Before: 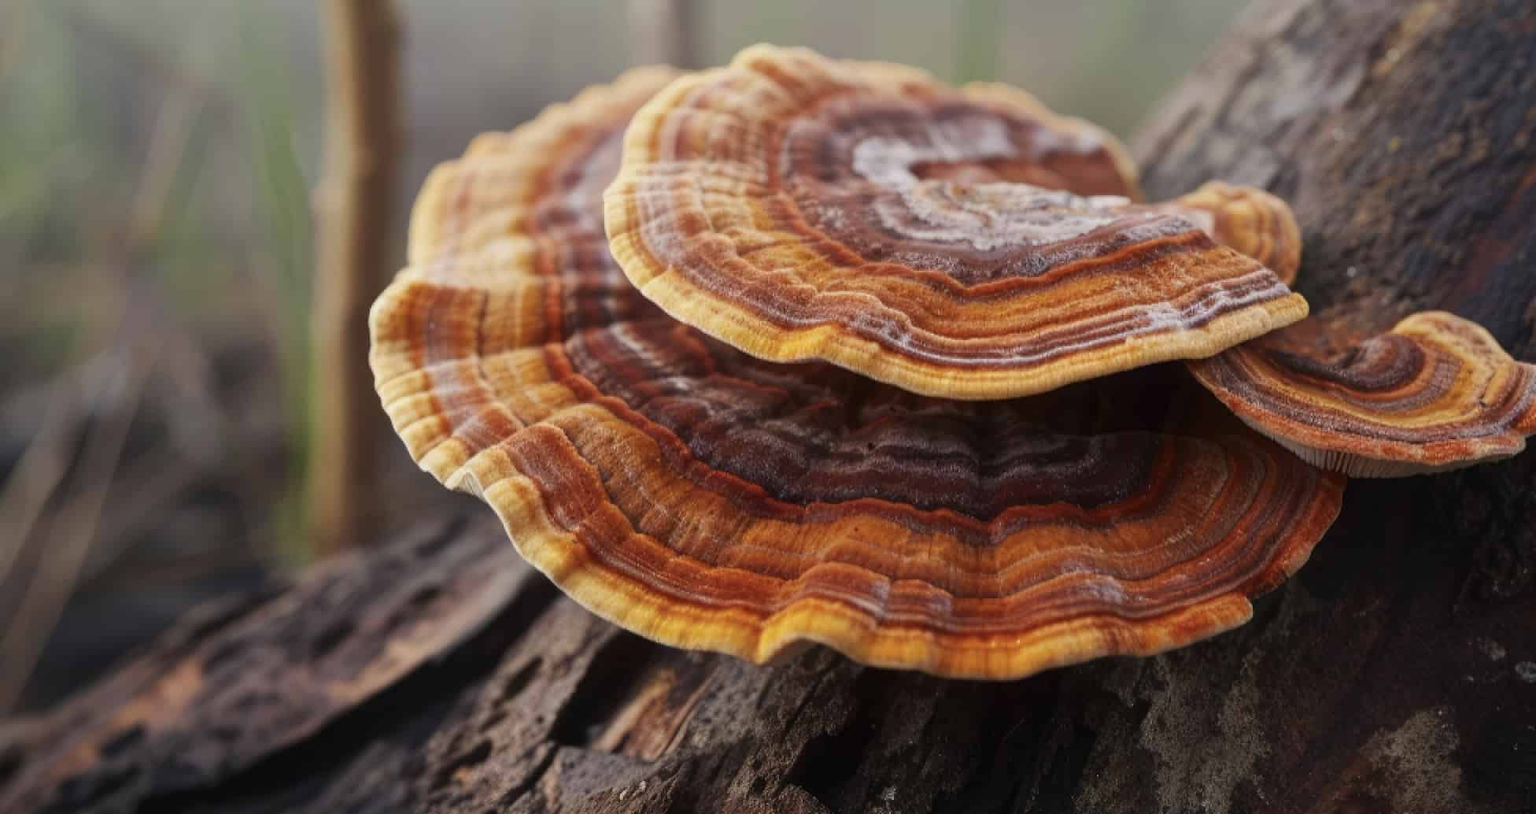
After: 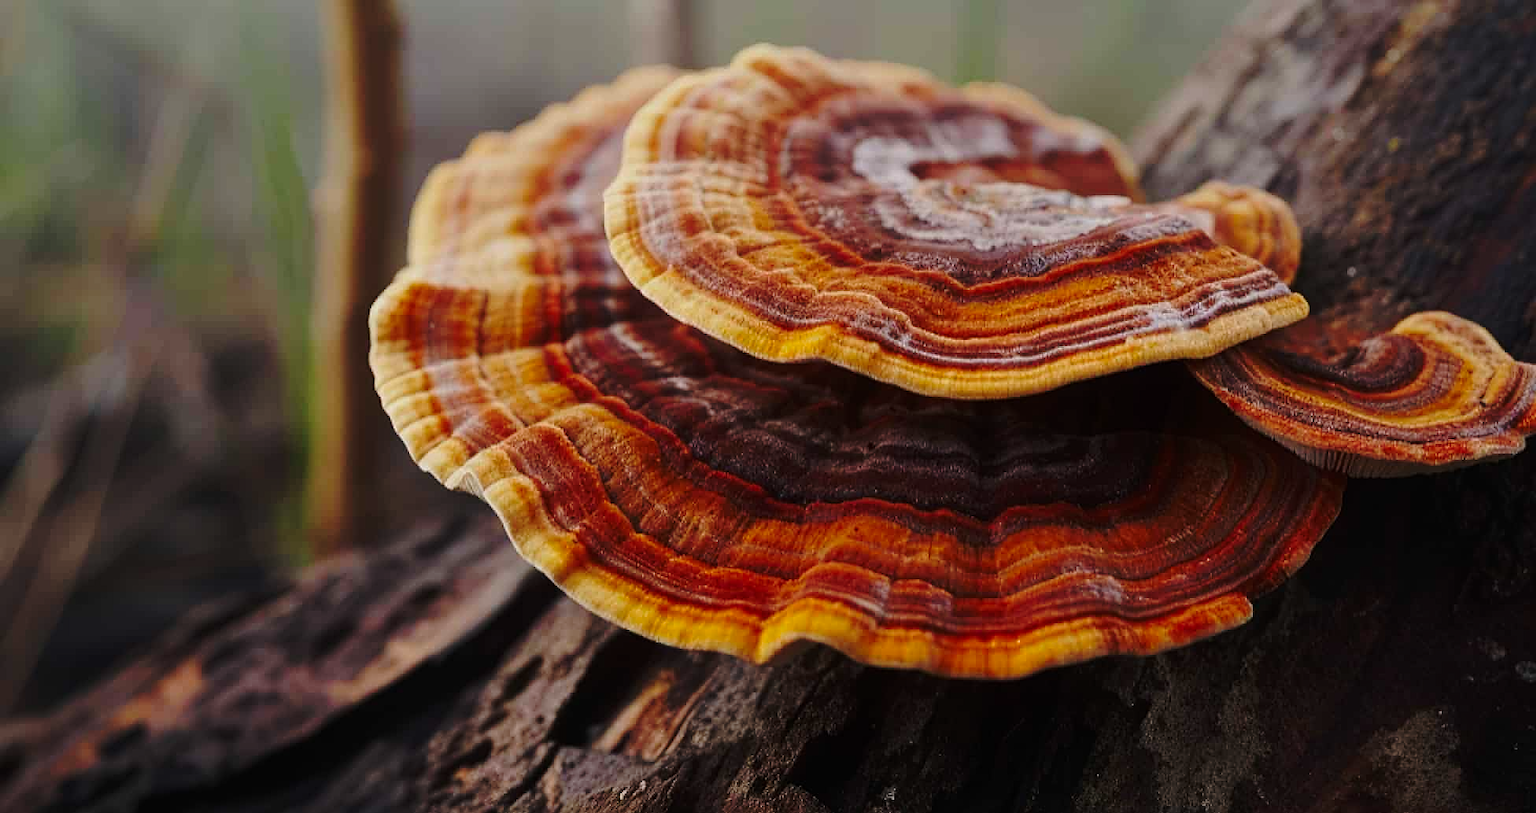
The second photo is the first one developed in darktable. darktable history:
exposure: exposure -0.214 EV, compensate highlight preservation false
tone equalizer: on, module defaults
sharpen: amount 0.491
base curve: curves: ch0 [(0, 0) (0.073, 0.04) (0.157, 0.139) (0.492, 0.492) (0.758, 0.758) (1, 1)], preserve colors none
